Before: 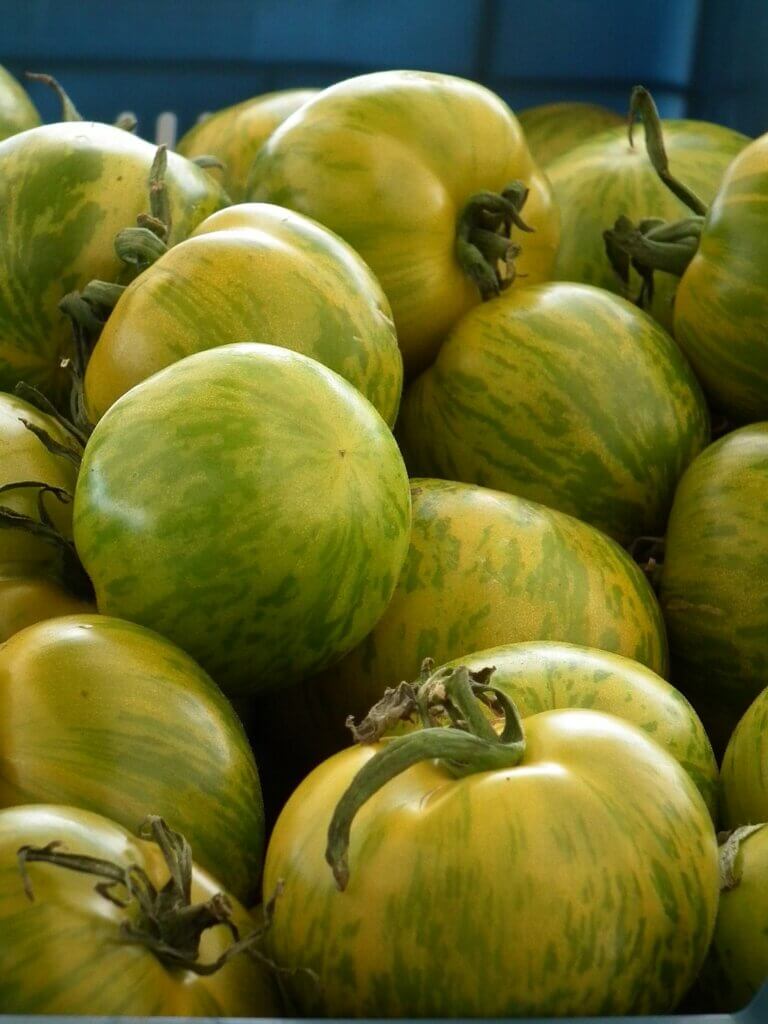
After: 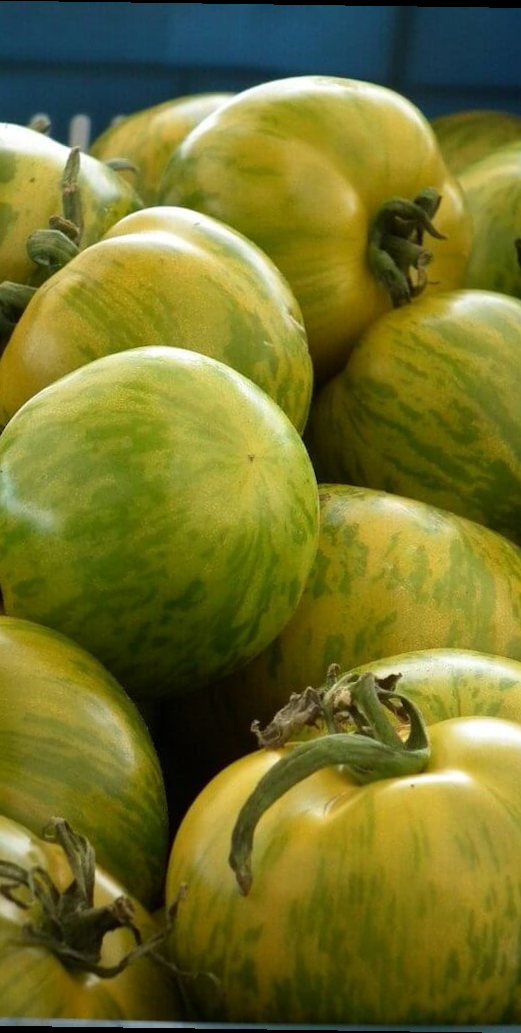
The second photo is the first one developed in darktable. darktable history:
crop and rotate: left 12.673%, right 20.66%
rotate and perspective: rotation 0.8°, automatic cropping off
